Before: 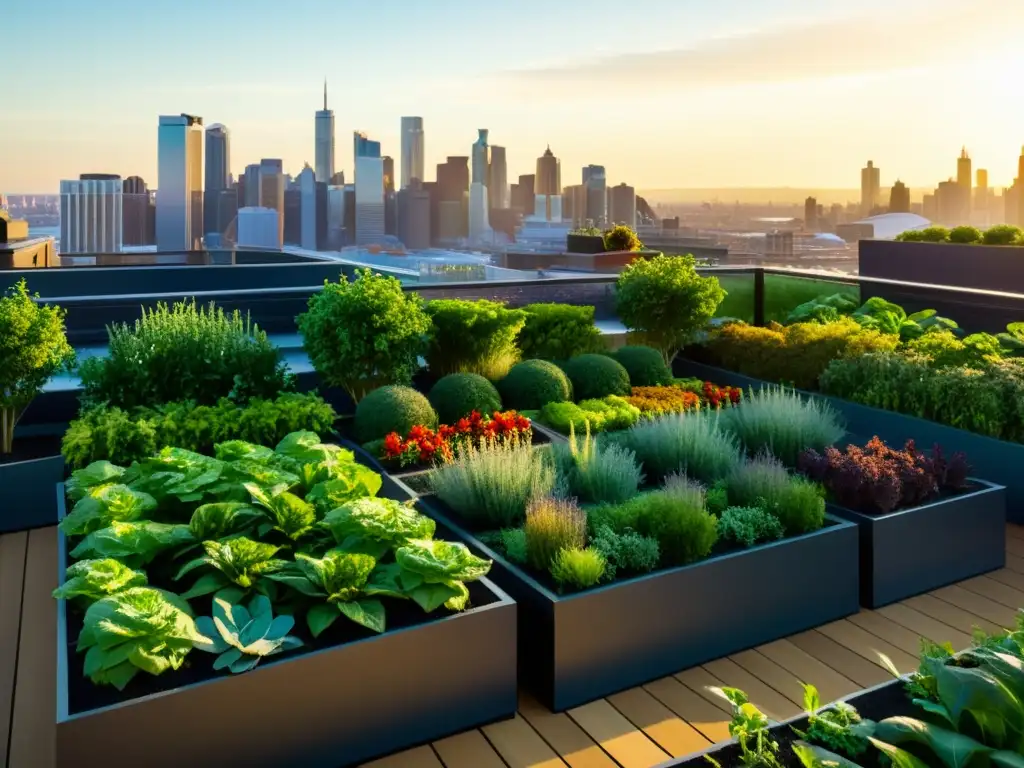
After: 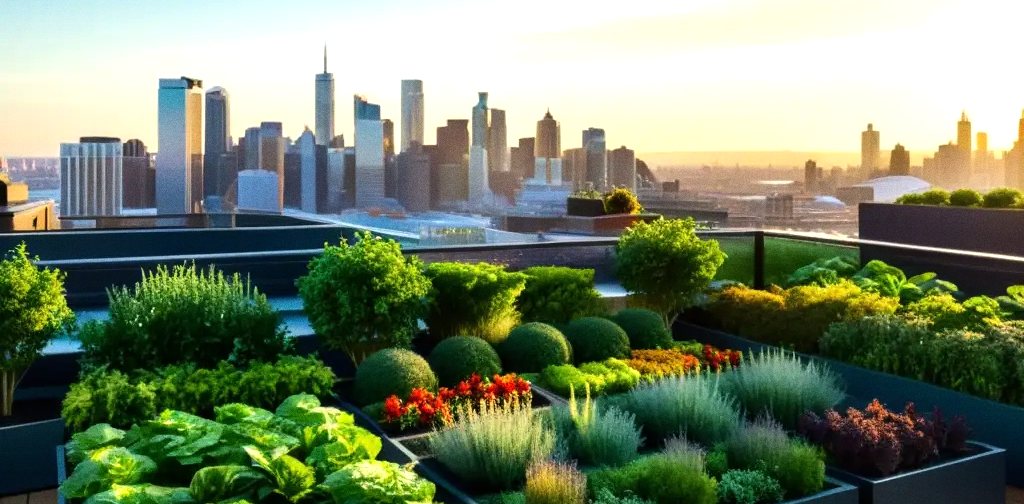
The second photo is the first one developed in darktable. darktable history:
crop and rotate: top 4.848%, bottom 29.503%
tone equalizer: -8 EV -0.417 EV, -7 EV -0.389 EV, -6 EV -0.333 EV, -5 EV -0.222 EV, -3 EV 0.222 EV, -2 EV 0.333 EV, -1 EV 0.389 EV, +0 EV 0.417 EV, edges refinement/feathering 500, mask exposure compensation -1.57 EV, preserve details no
grain: coarseness 0.09 ISO
